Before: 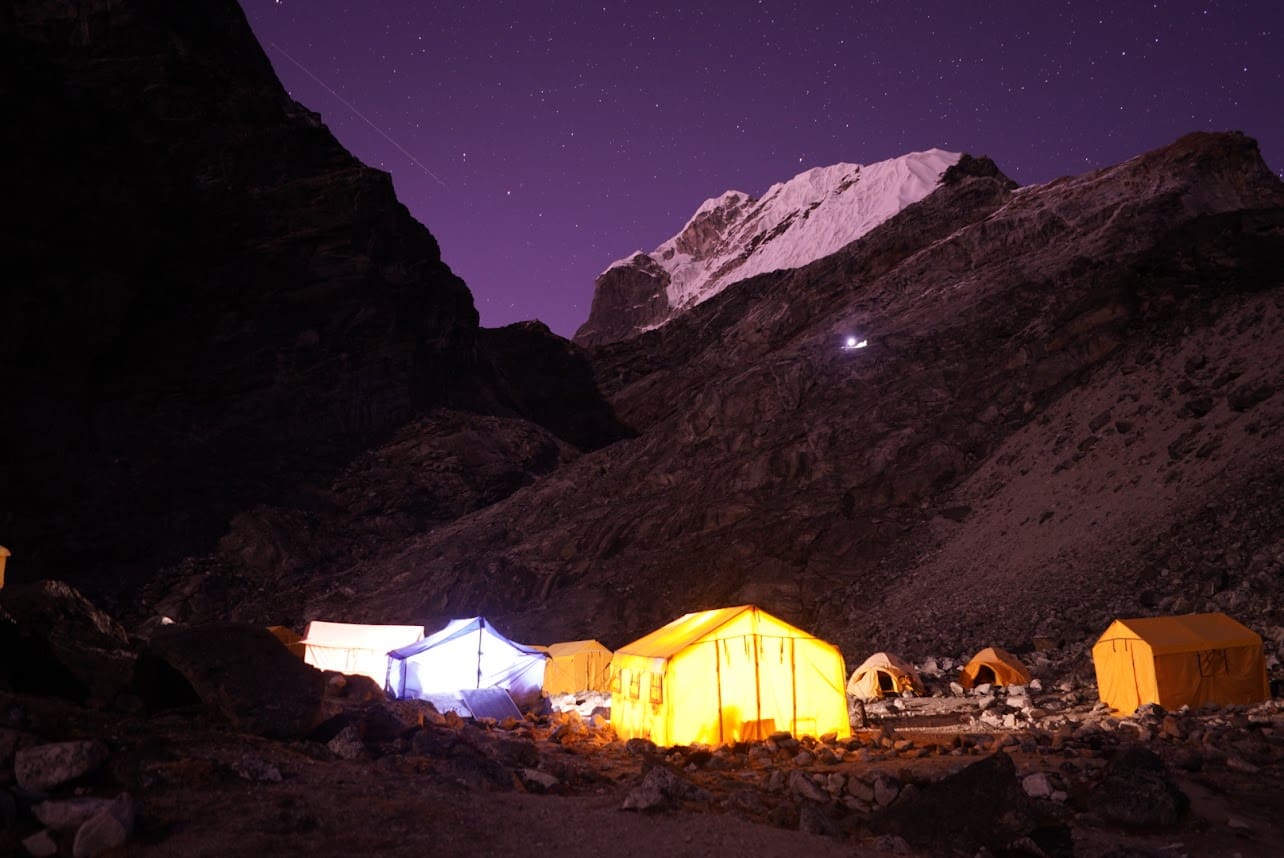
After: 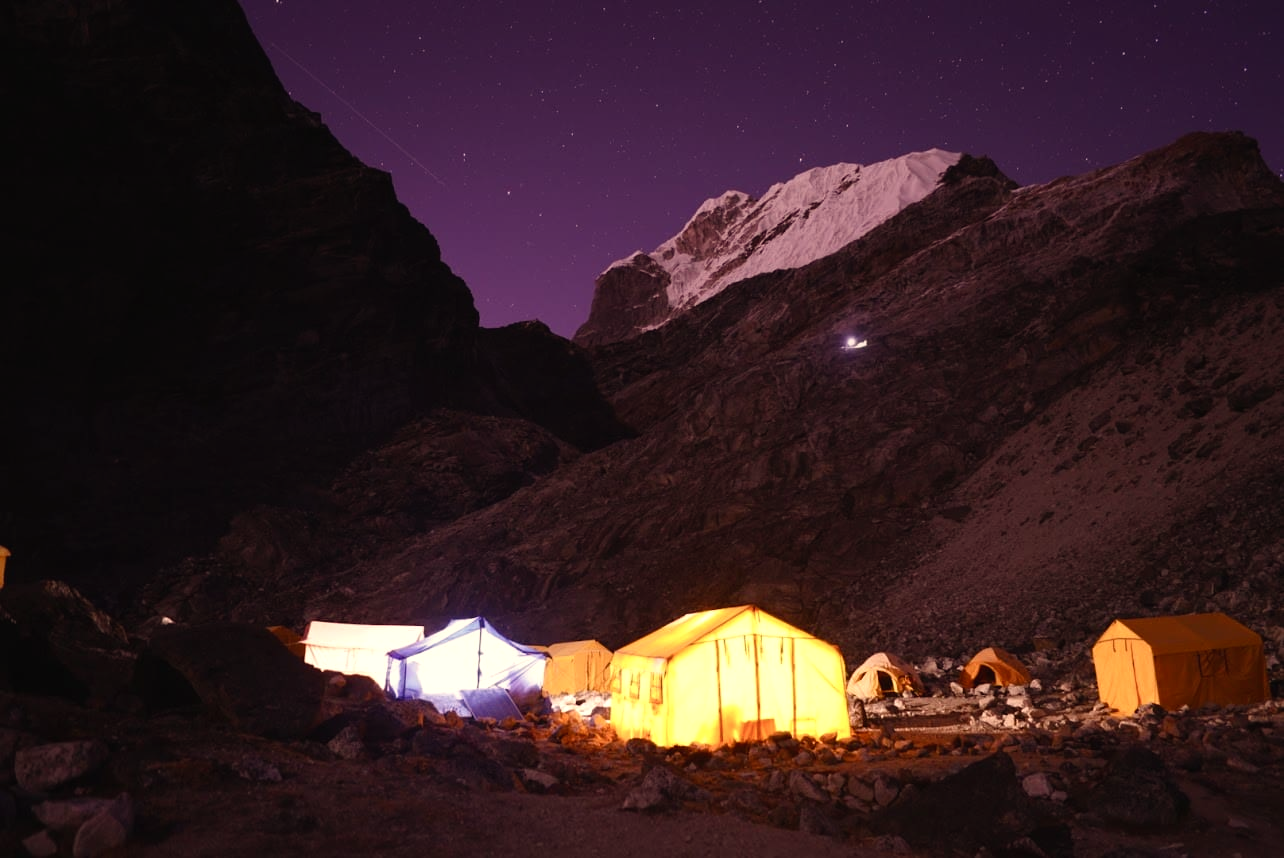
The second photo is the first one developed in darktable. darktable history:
white balance: red 1.045, blue 0.932
graduated density: on, module defaults
color balance rgb: shadows lift › chroma 1%, shadows lift › hue 28.8°, power › hue 60°, highlights gain › chroma 1%, highlights gain › hue 60°, global offset › luminance 0.25%, perceptual saturation grading › highlights -20%, perceptual saturation grading › shadows 20%, perceptual brilliance grading › highlights 5%, perceptual brilliance grading › shadows -10%, global vibrance 19.67%
